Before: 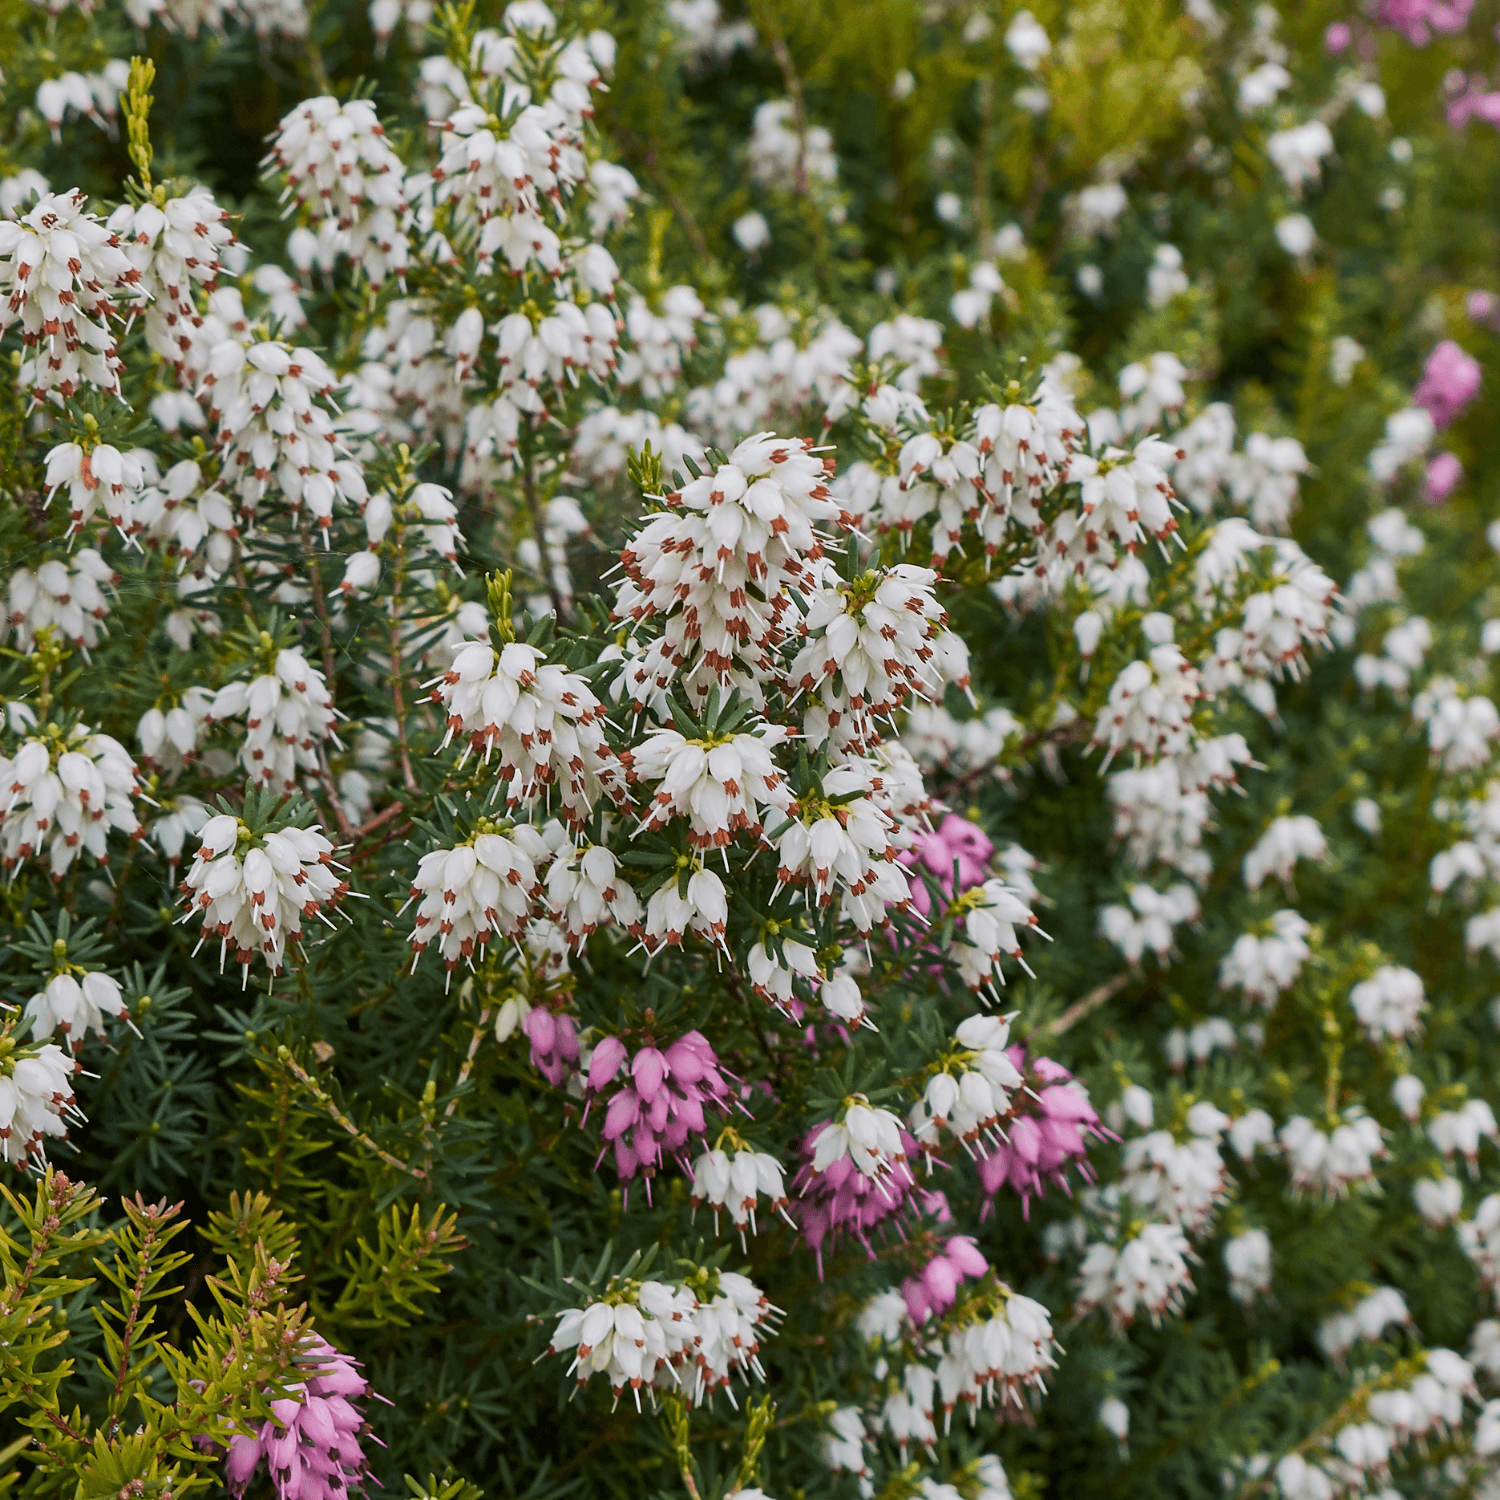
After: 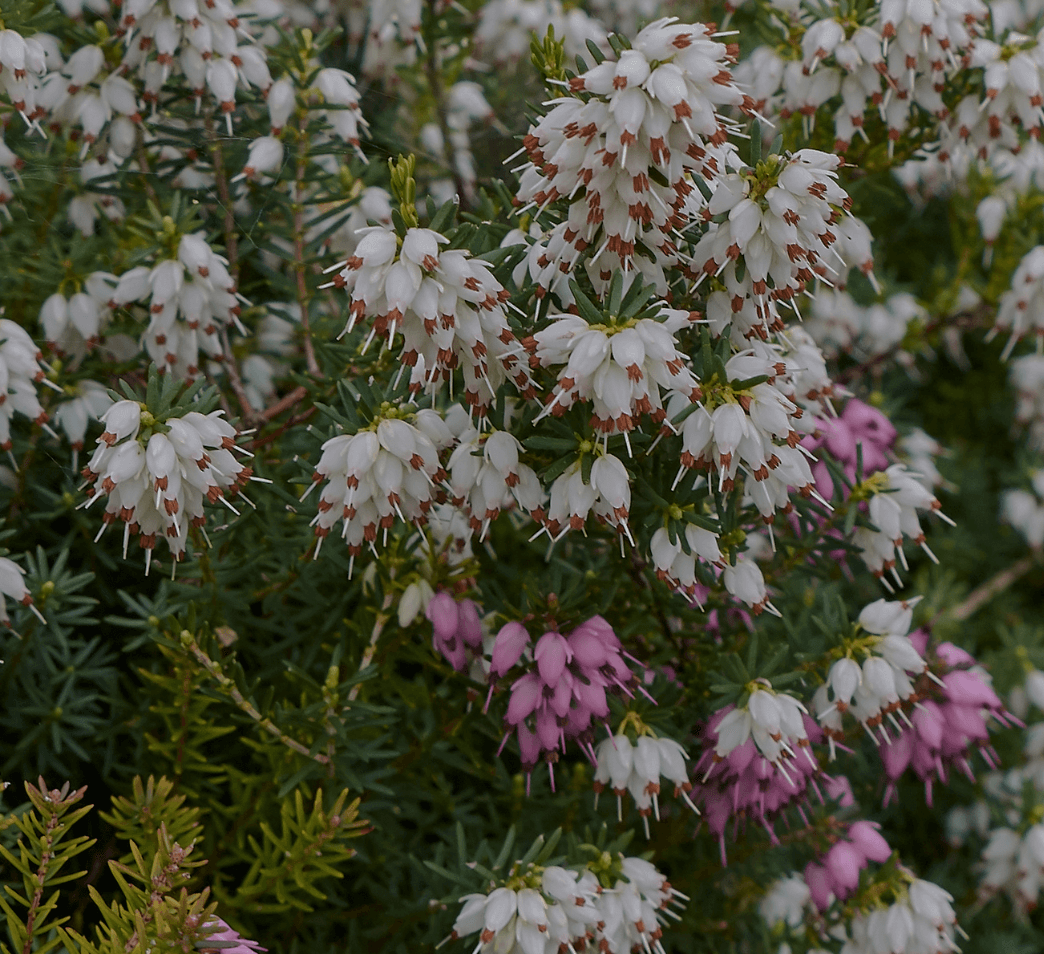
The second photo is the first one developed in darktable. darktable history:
tone equalizer: edges refinement/feathering 500, mask exposure compensation -1.57 EV, preserve details no
base curve: curves: ch0 [(0, 0) (0.826, 0.587) (1, 1)], preserve colors none
crop: left 6.511%, top 27.695%, right 23.859%, bottom 8.643%
